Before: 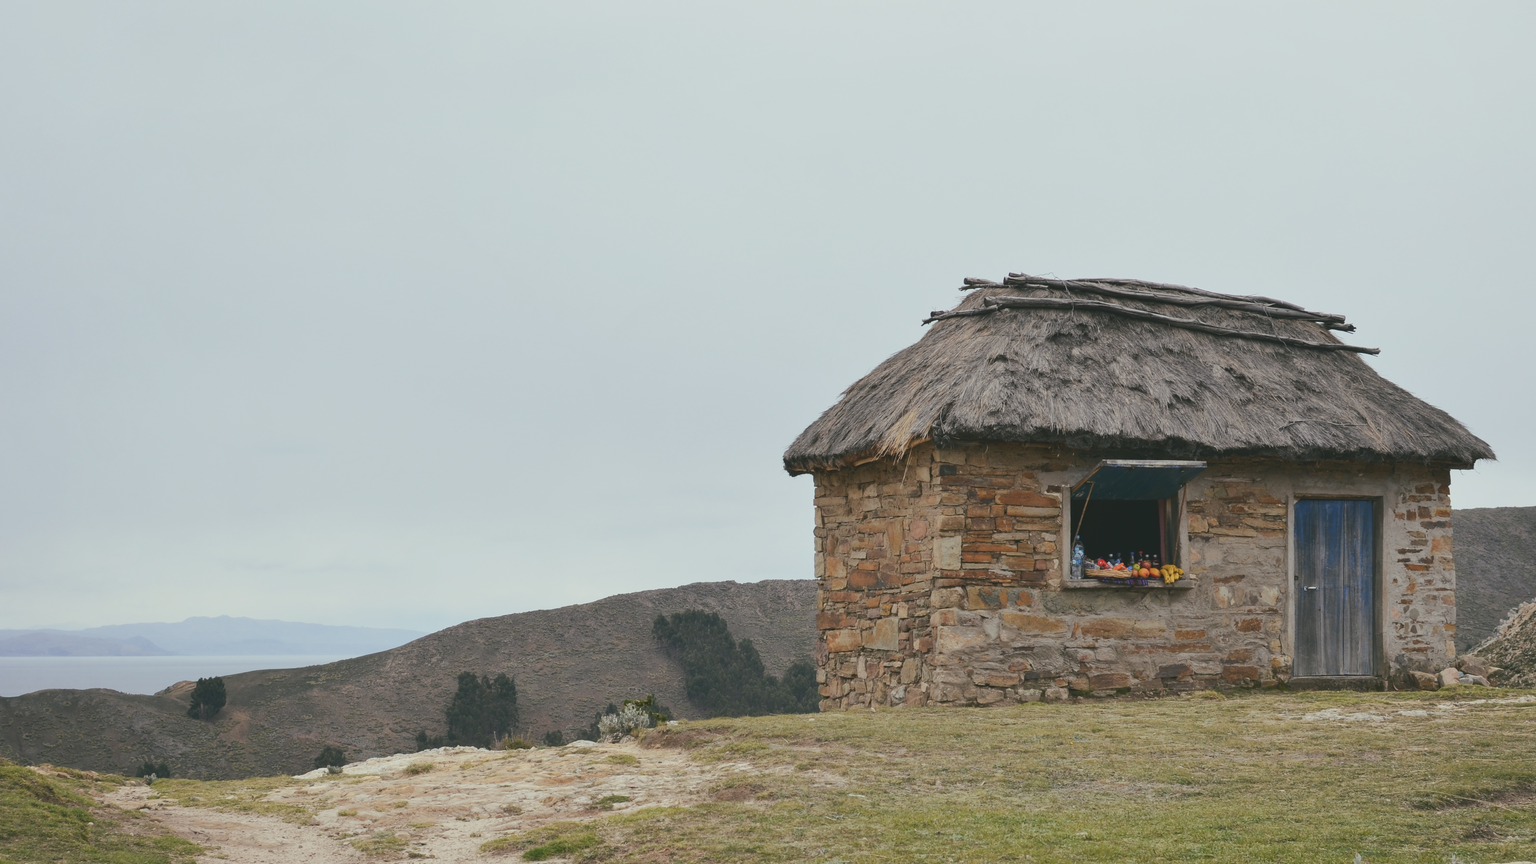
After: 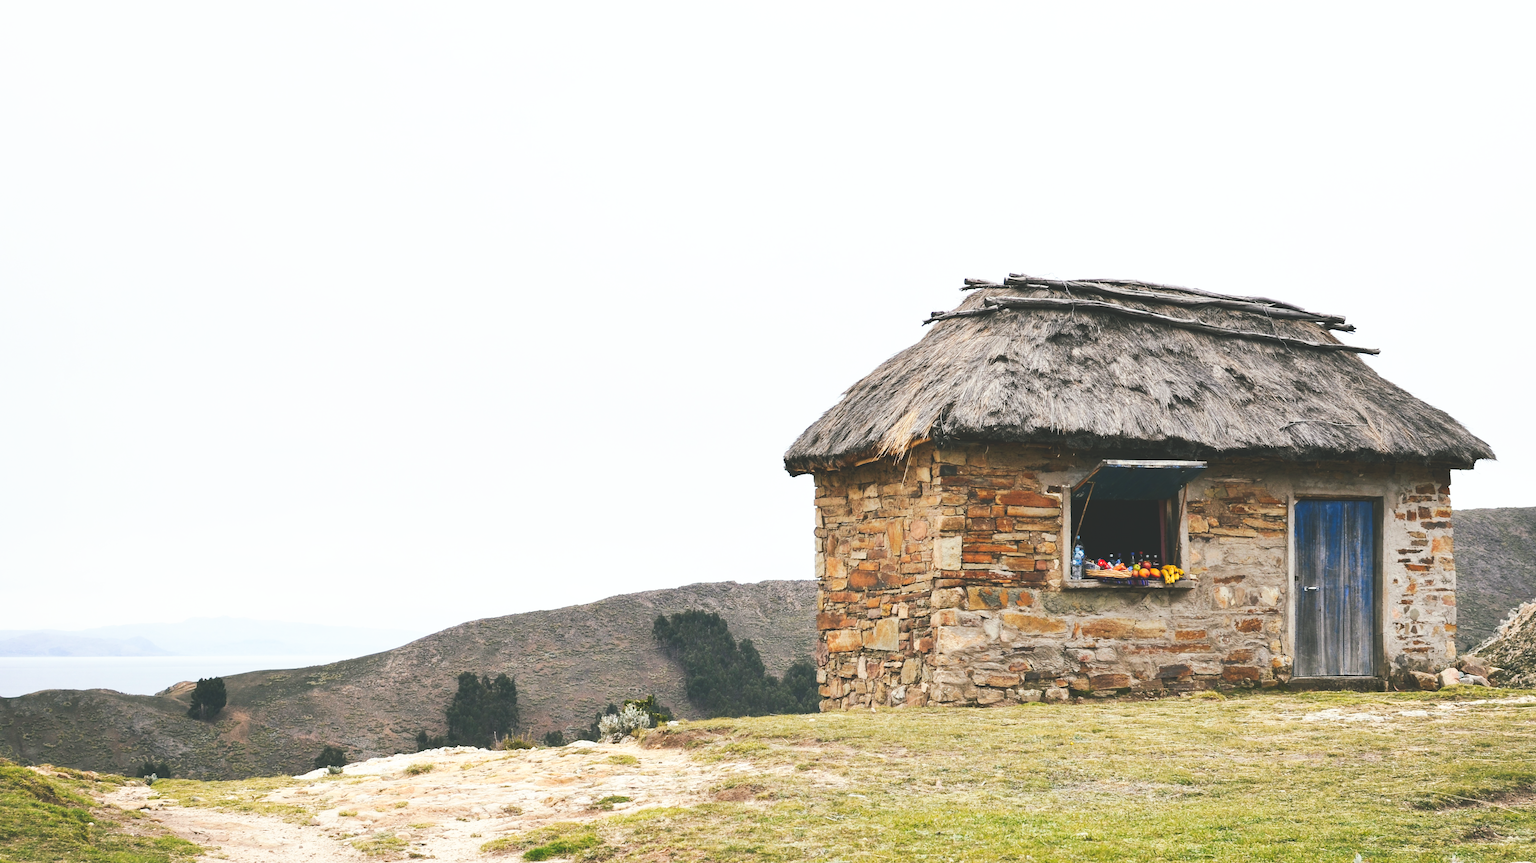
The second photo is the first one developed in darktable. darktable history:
tone equalizer: on, module defaults
exposure: exposure 0.6 EV, compensate highlight preservation false
tone curve: curves: ch0 [(0, 0) (0.003, 0.156) (0.011, 0.156) (0.025, 0.161) (0.044, 0.161) (0.069, 0.161) (0.1, 0.166) (0.136, 0.168) (0.177, 0.179) (0.224, 0.202) (0.277, 0.241) (0.335, 0.296) (0.399, 0.378) (0.468, 0.484) (0.543, 0.604) (0.623, 0.728) (0.709, 0.822) (0.801, 0.918) (0.898, 0.98) (1, 1)], preserve colors none
